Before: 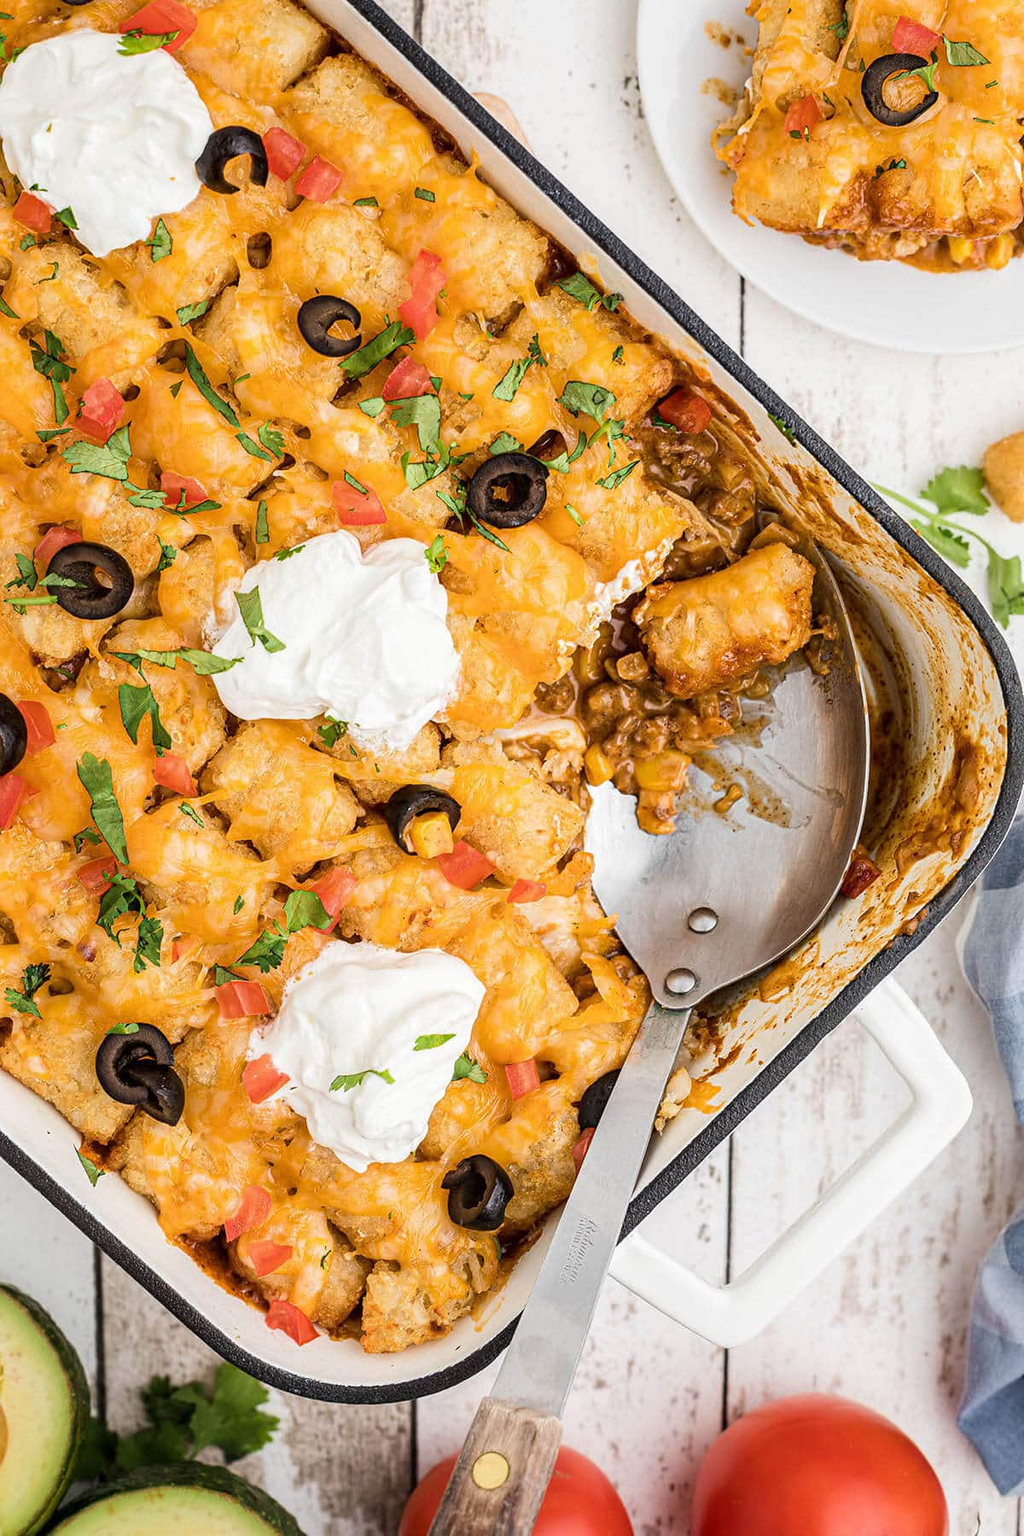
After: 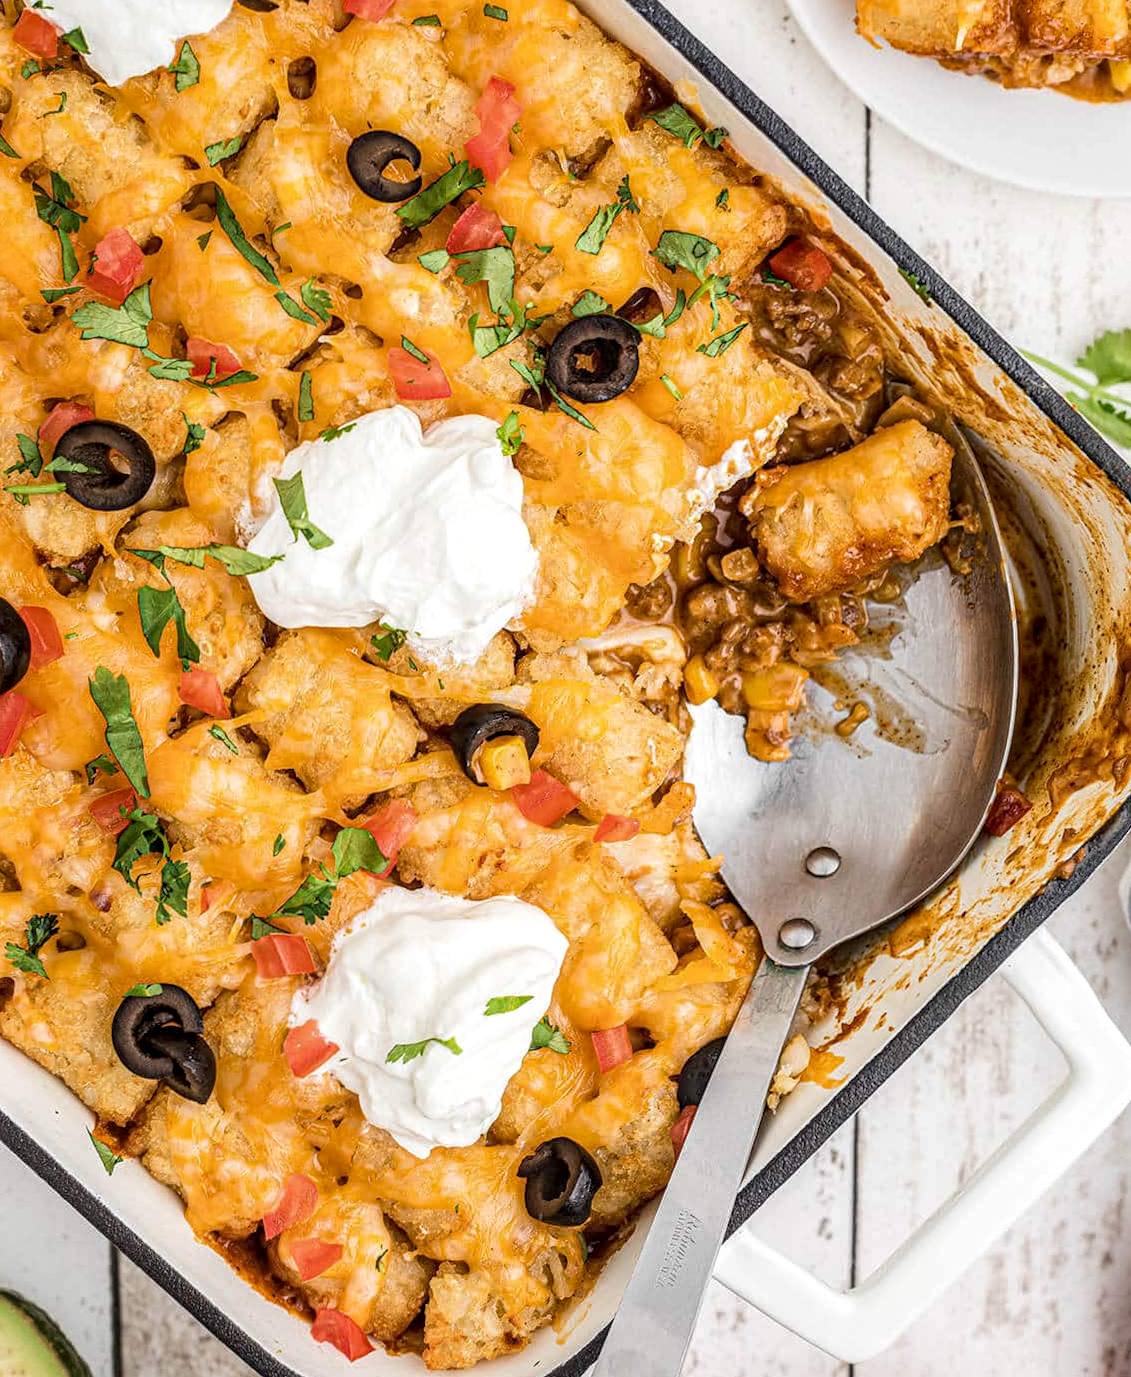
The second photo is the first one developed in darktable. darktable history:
crop and rotate: angle 0.1°, top 11.95%, right 5.491%, bottom 11.313%
local contrast: on, module defaults
